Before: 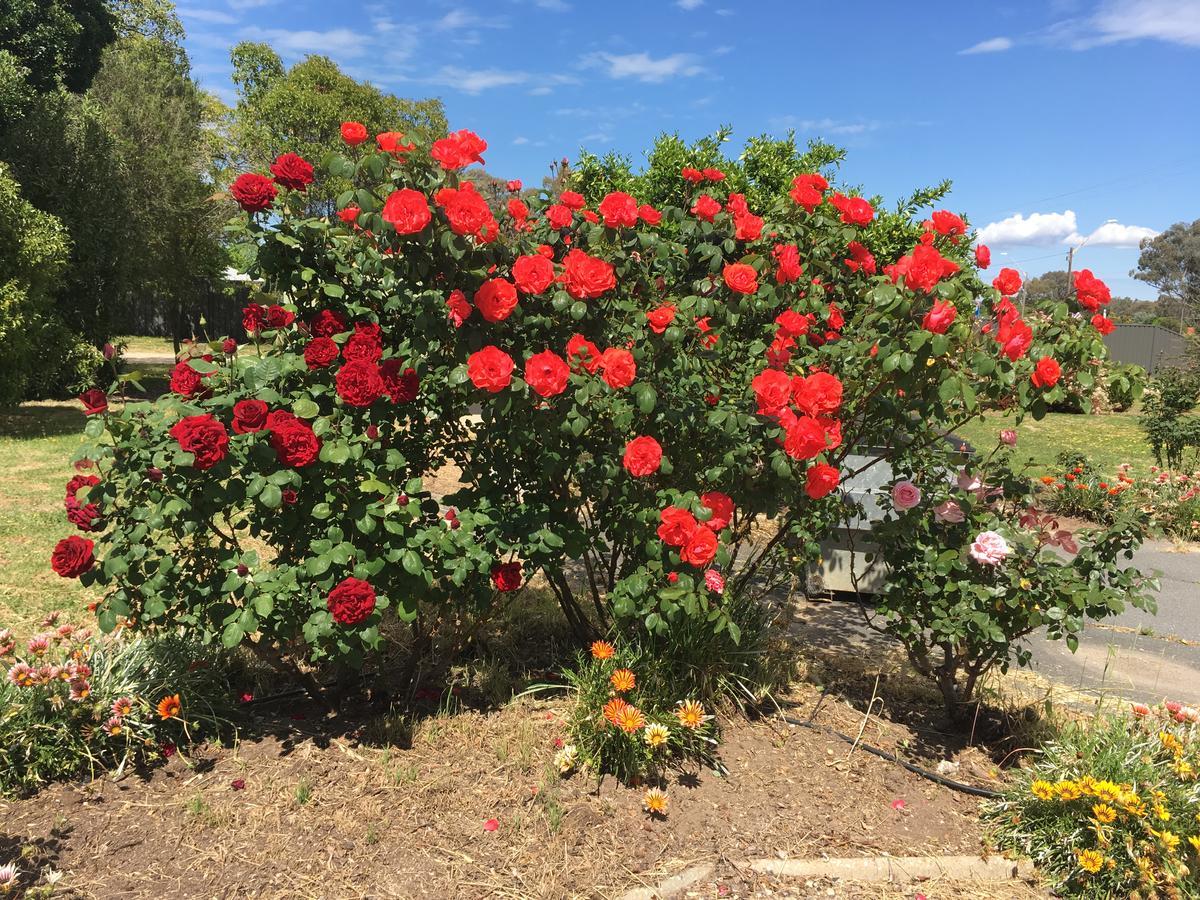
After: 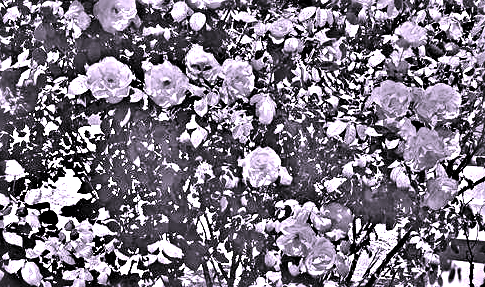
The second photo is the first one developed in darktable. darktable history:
color balance rgb: shadows lift › luminance -20%, power › hue 72.24°, highlights gain › luminance 15%, global offset › hue 171.6°, perceptual saturation grading › highlights -30%, perceptual saturation grading › shadows 20%, global vibrance 30%, contrast 10%
highpass: on, module defaults
sharpen: radius 3.119
crop: left 31.751%, top 32.172%, right 27.8%, bottom 35.83%
exposure: compensate highlight preservation false
color correction: highlights a* 15.46, highlights b* -20.56
